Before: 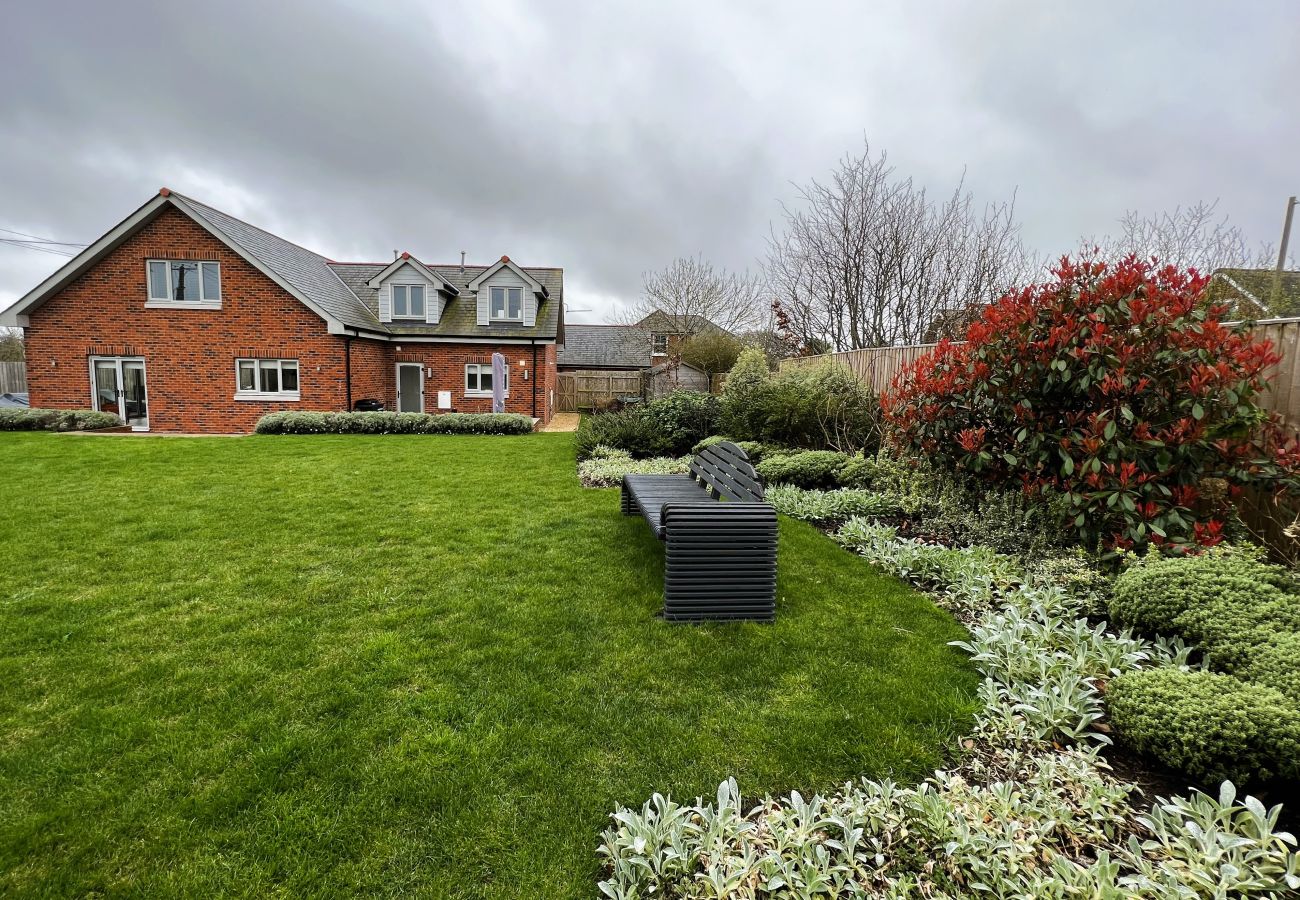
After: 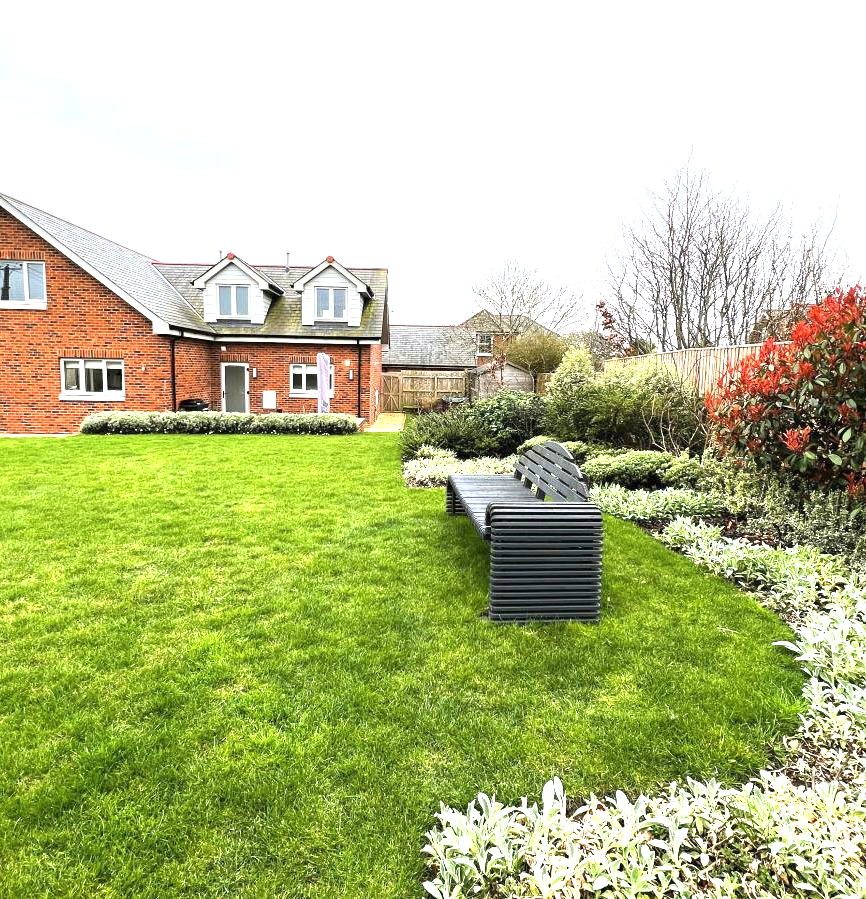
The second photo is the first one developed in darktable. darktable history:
exposure: black level correction 0, exposure 1.55 EV, compensate exposure bias true, compensate highlight preservation false
crop and rotate: left 13.537%, right 19.796%
